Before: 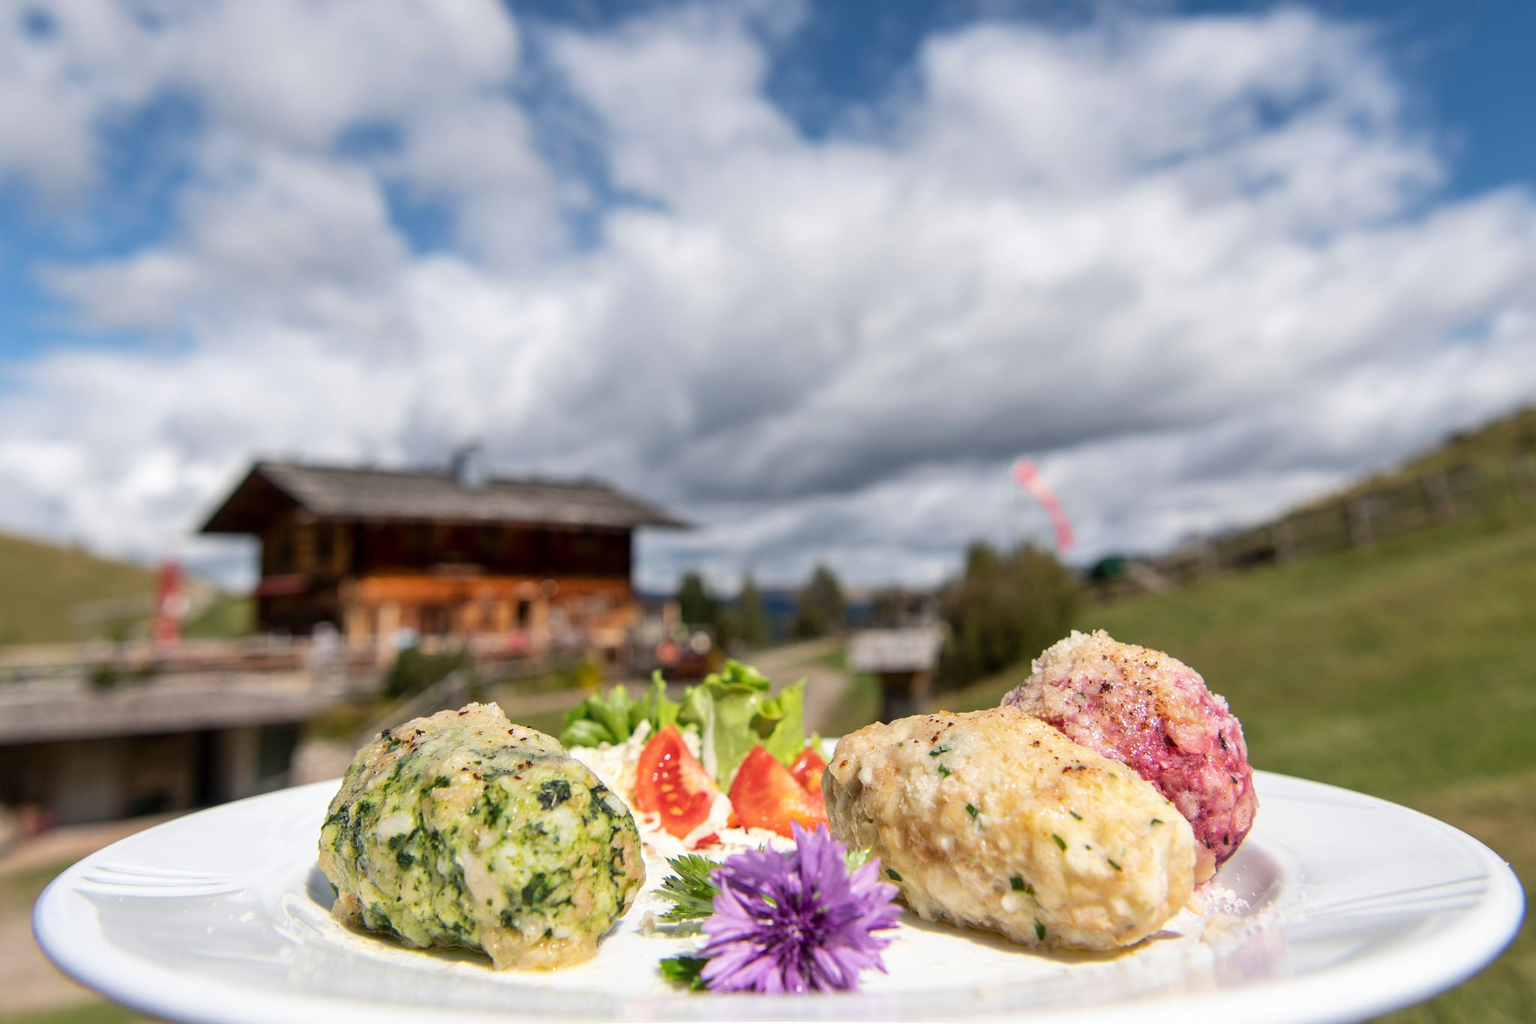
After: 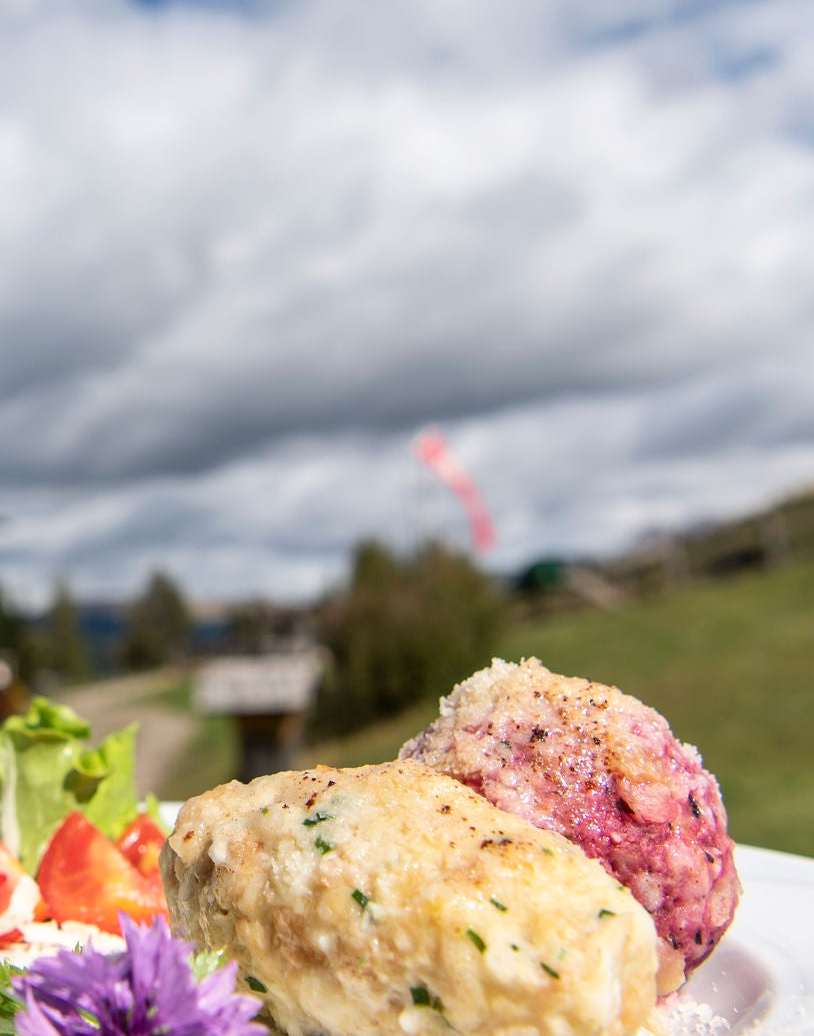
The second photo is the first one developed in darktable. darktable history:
crop: left 45.721%, top 13.393%, right 14.118%, bottom 10.01%
contrast brightness saturation: contrast 0.1, brightness 0.02, saturation 0.02
exposure: compensate exposure bias true, compensate highlight preservation false
